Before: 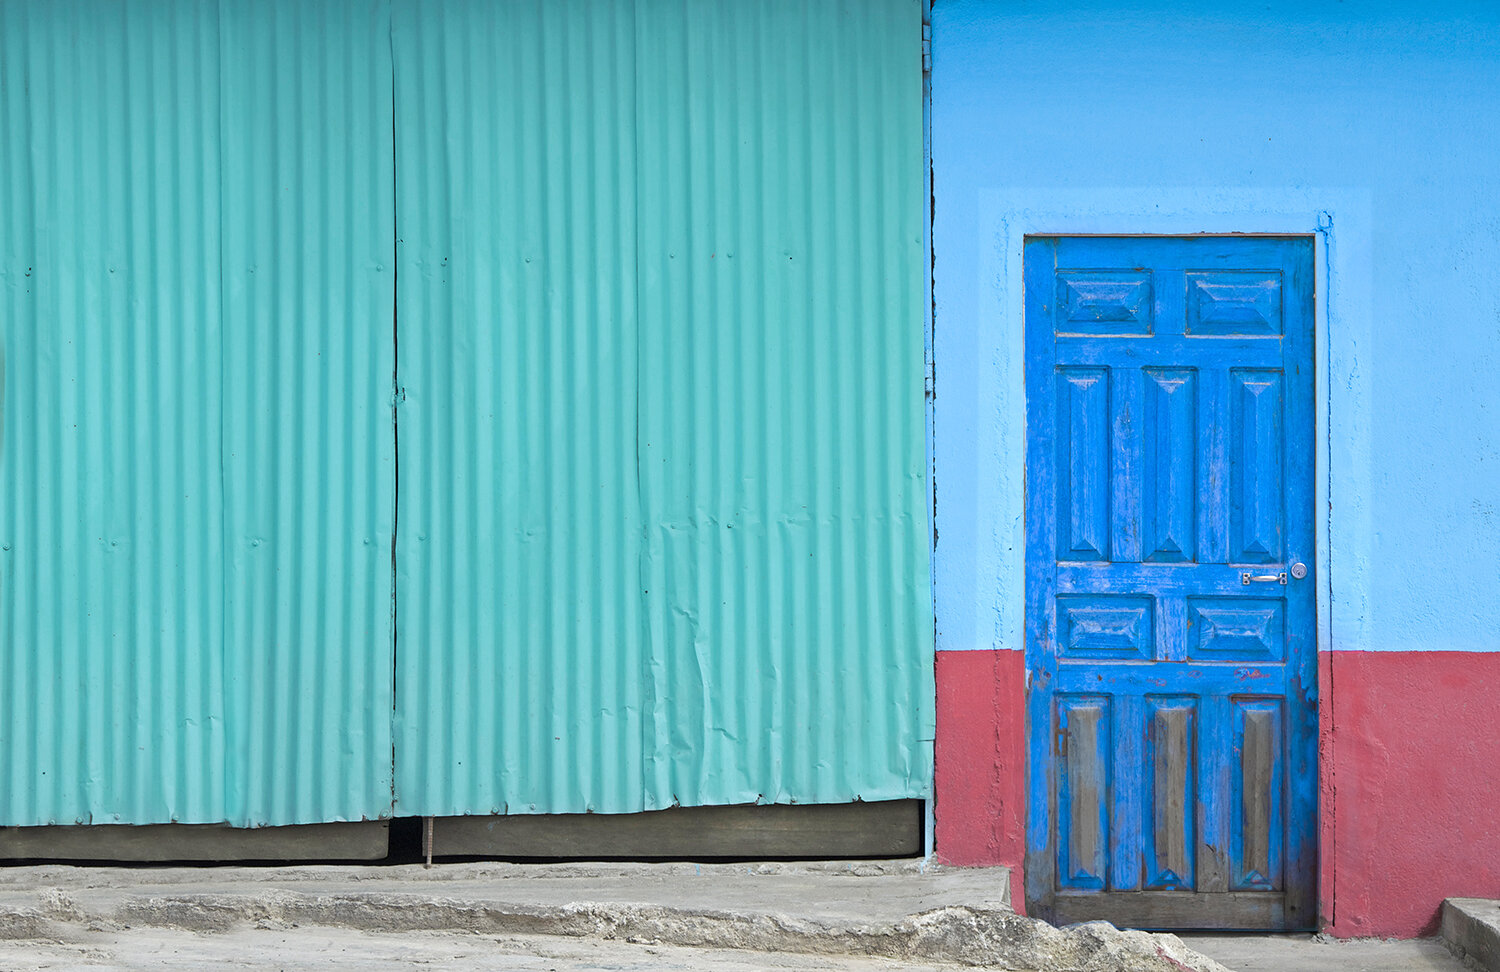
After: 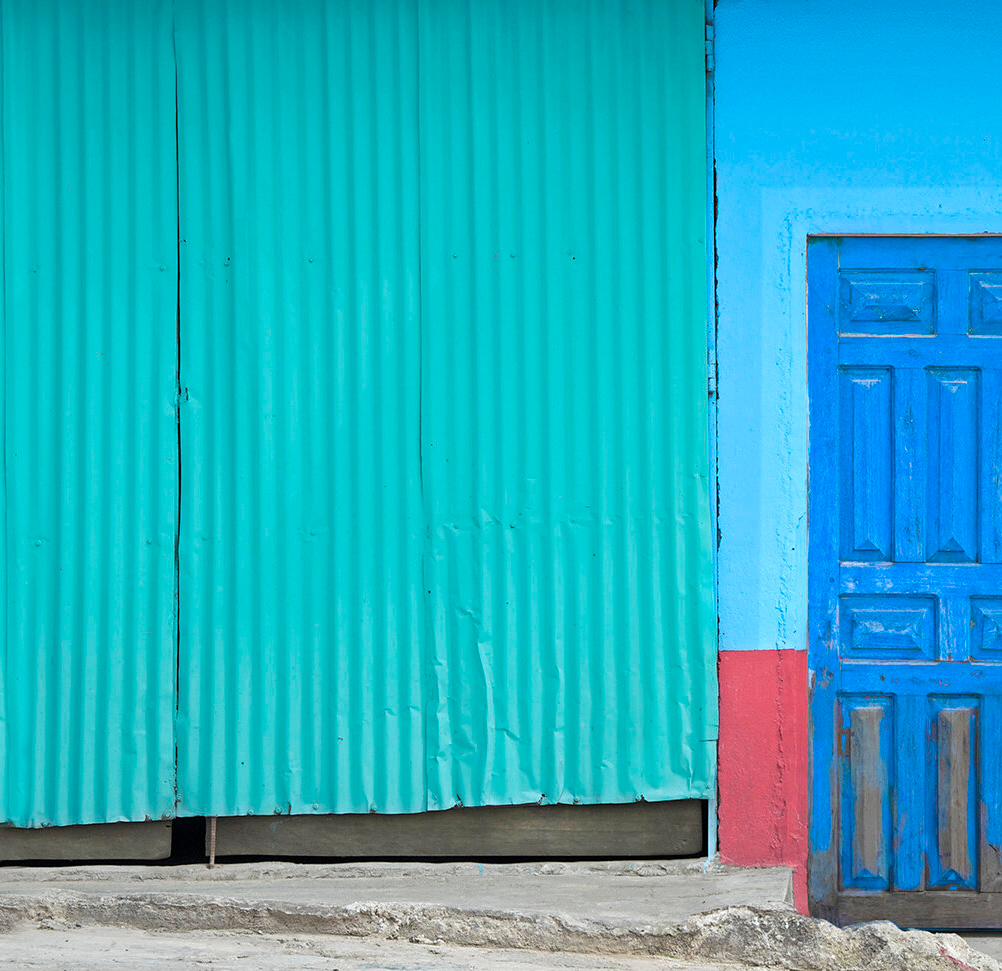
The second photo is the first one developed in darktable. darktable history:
crop and rotate: left 14.474%, right 18.667%
